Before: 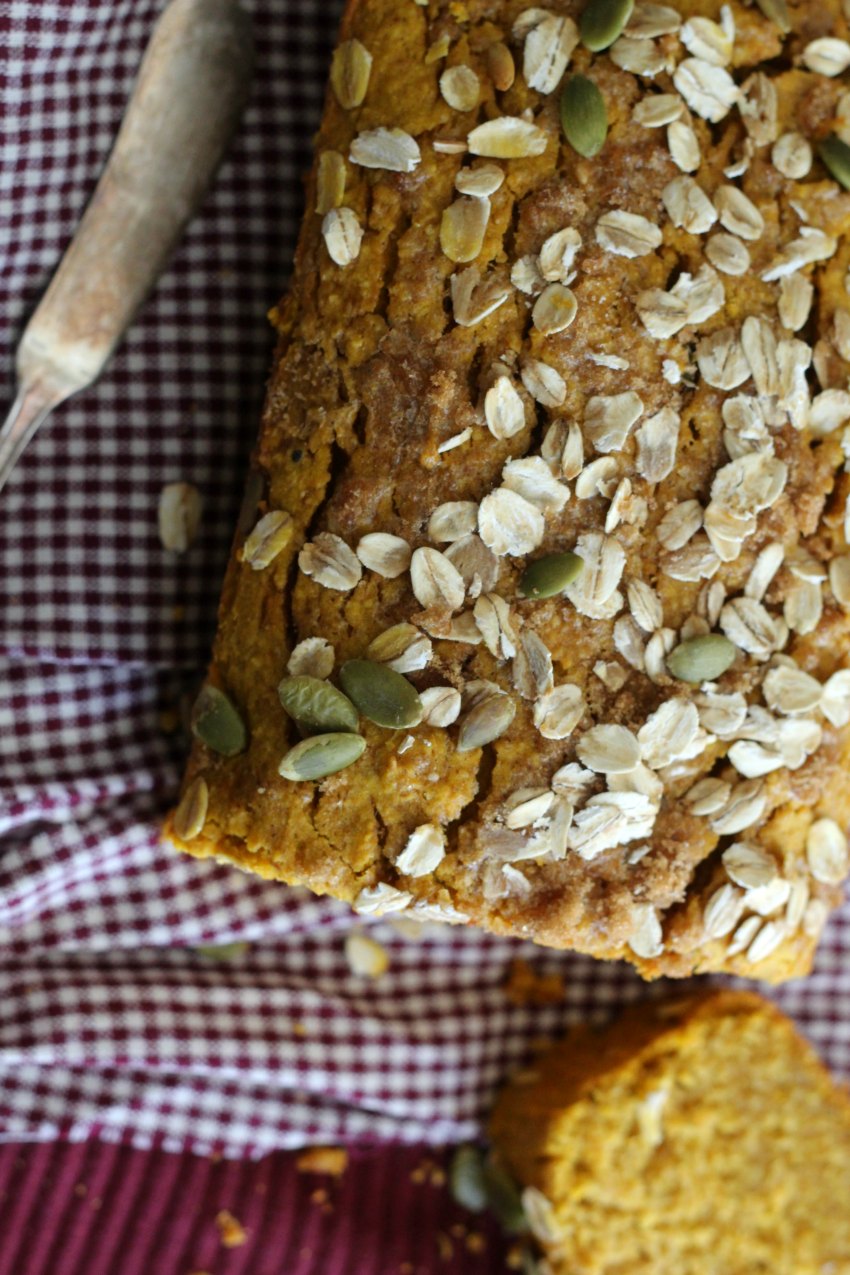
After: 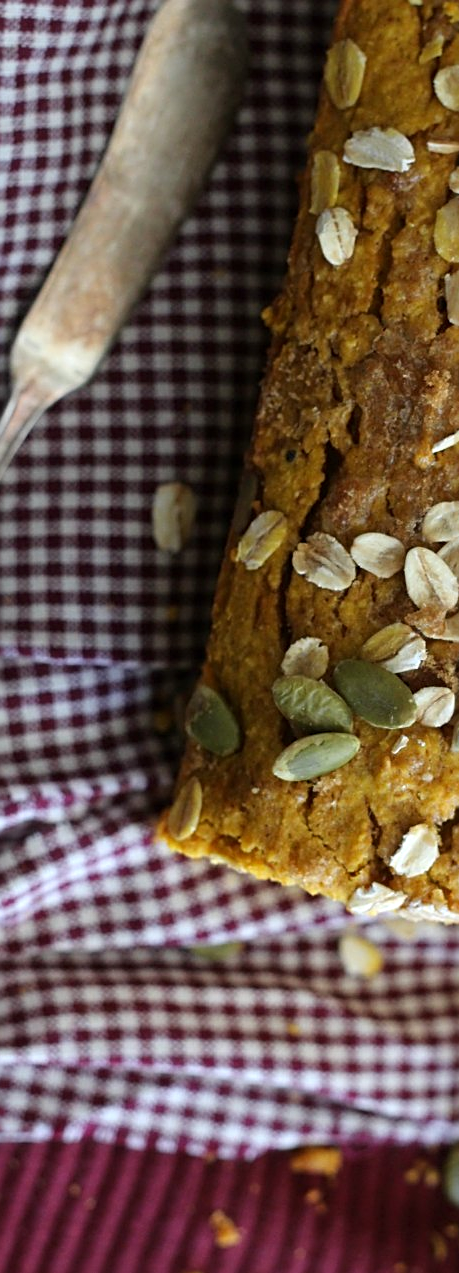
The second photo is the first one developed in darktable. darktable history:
exposure: exposure 0.125 EV, compensate highlight preservation false
sharpen: amount 0.49
crop: left 0.731%, right 45.241%, bottom 0.081%
